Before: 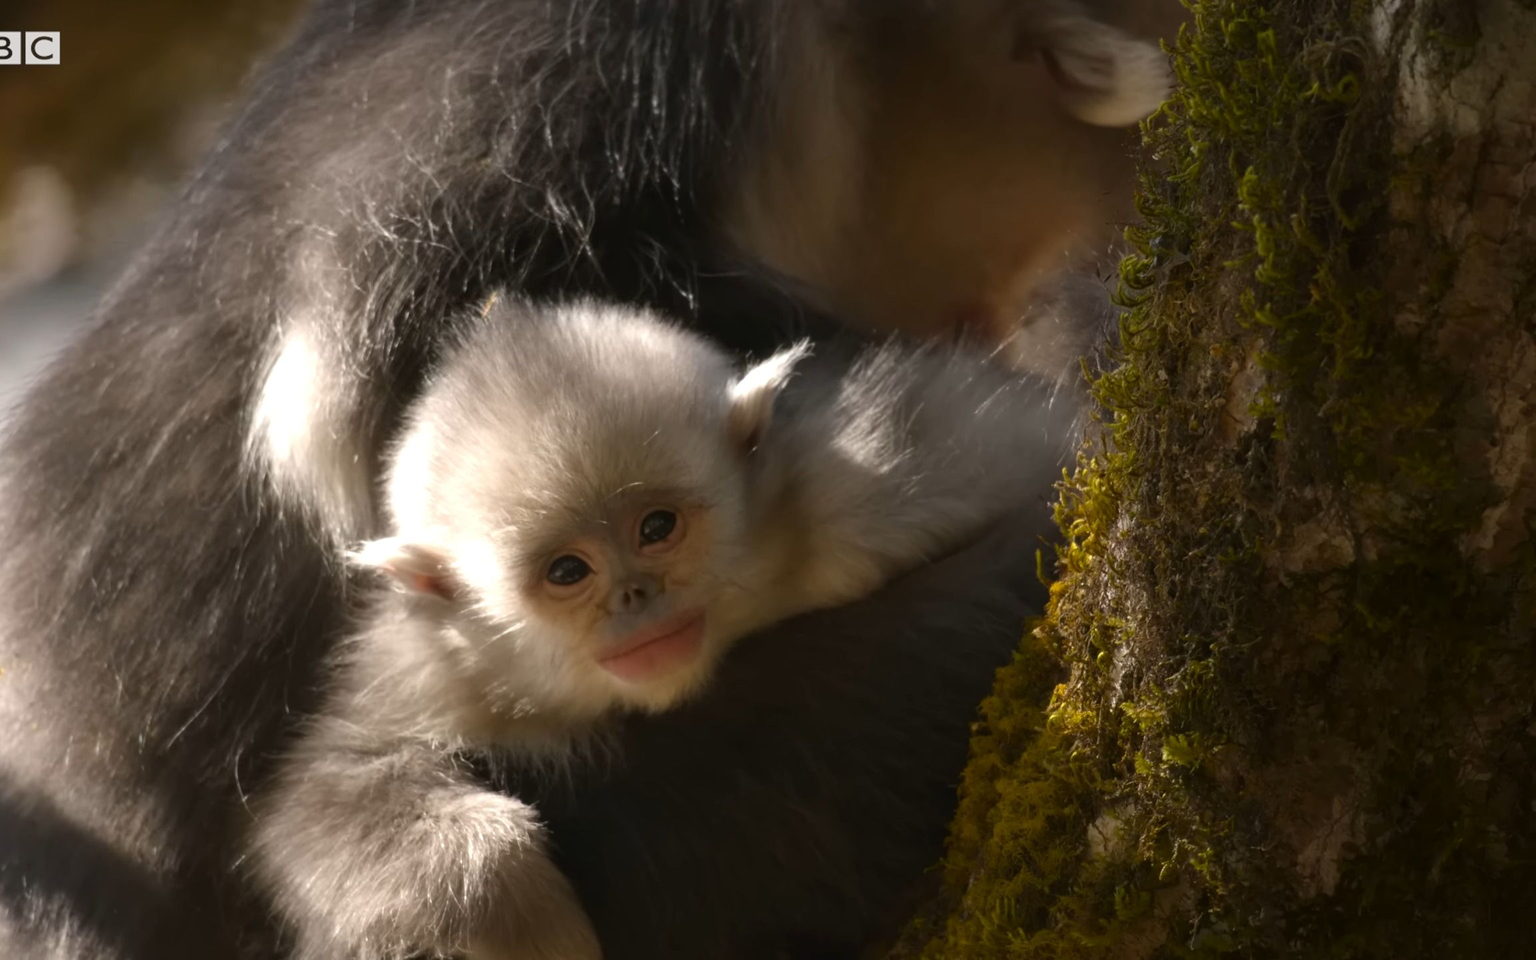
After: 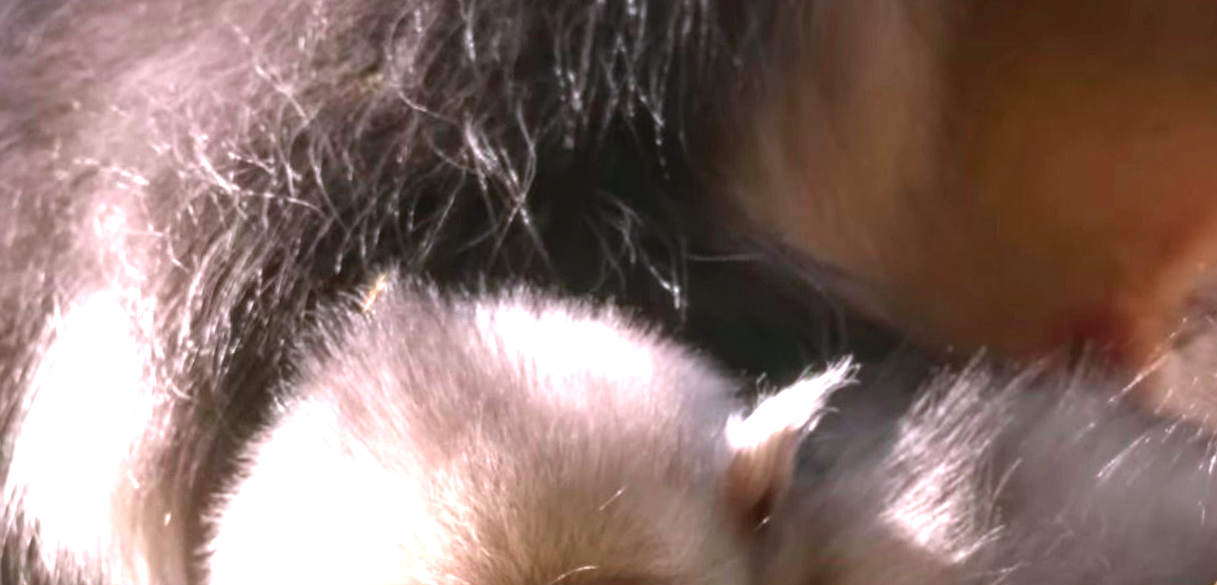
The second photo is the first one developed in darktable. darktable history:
exposure: black level correction 0, exposure 1 EV, compensate highlight preservation false
rotate and perspective: rotation 1.57°, crop left 0.018, crop right 0.982, crop top 0.039, crop bottom 0.961
local contrast: on, module defaults
color contrast: green-magenta contrast 1.73, blue-yellow contrast 1.15
crop: left 15.306%, top 9.065%, right 30.789%, bottom 48.638%
white balance: red 1.004, blue 1.096
